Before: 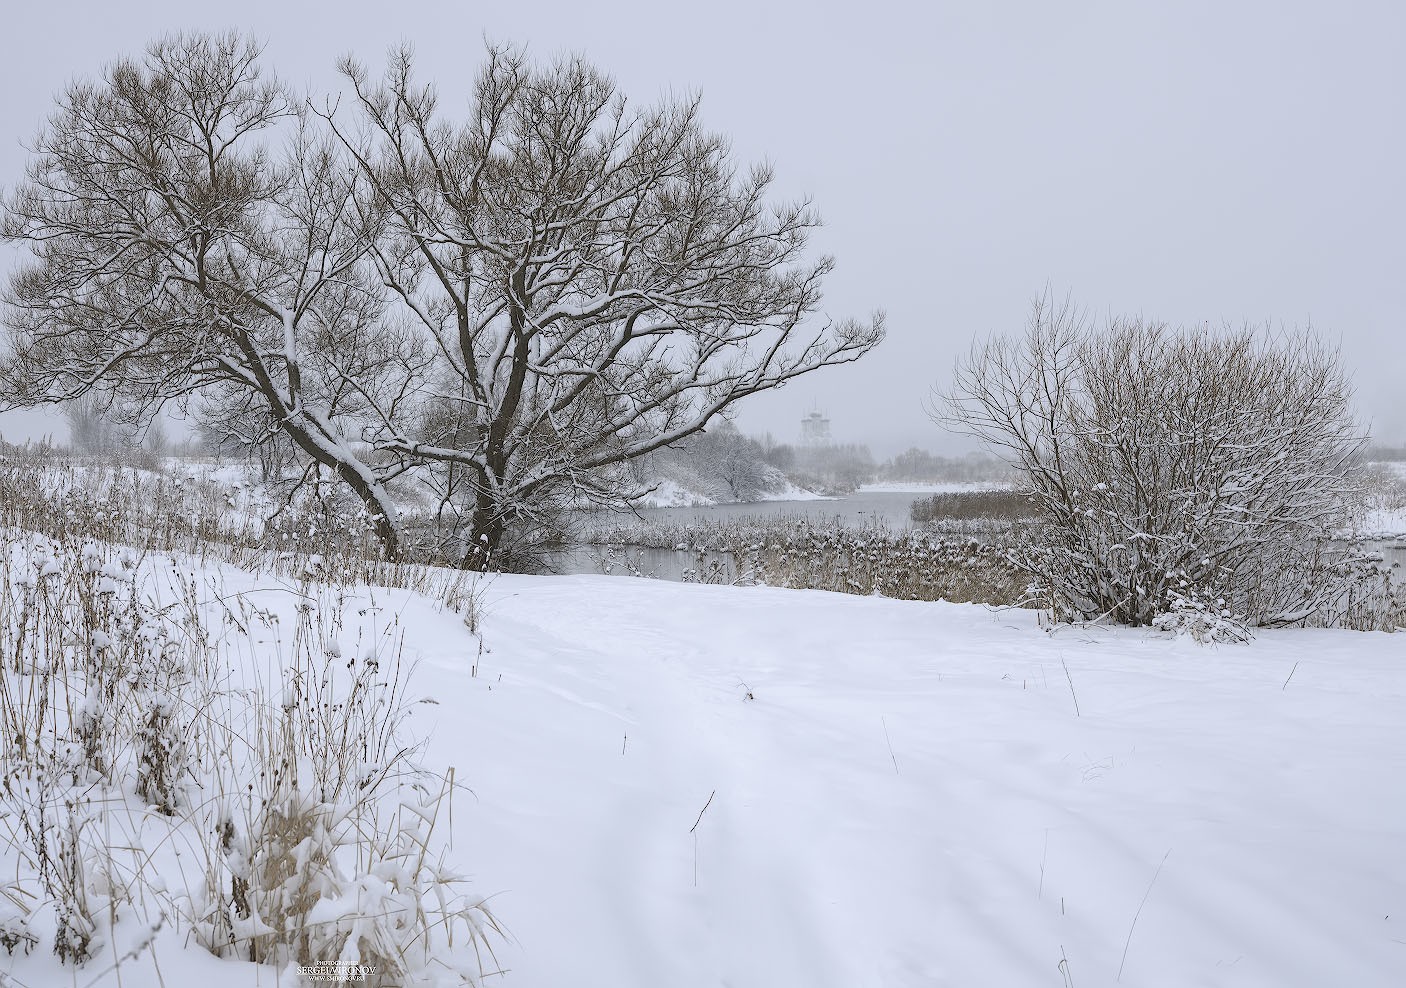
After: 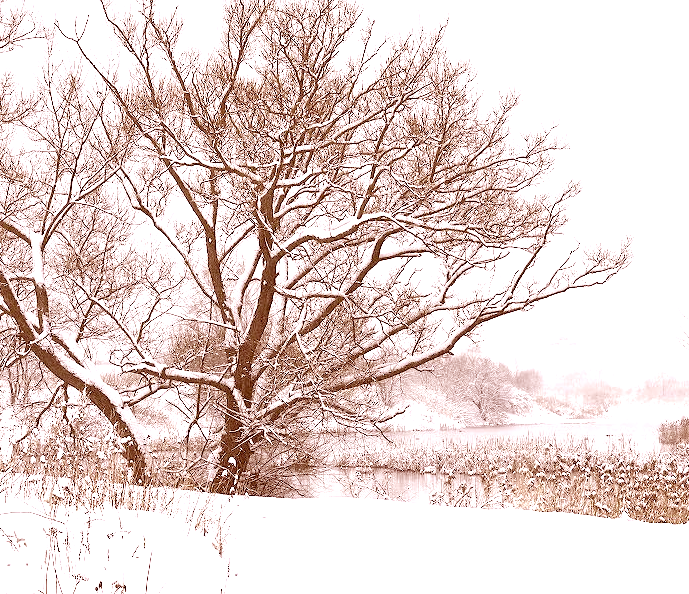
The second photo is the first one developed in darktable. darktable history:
color correction: highlights a* 9.22, highlights b* 8.52, shadows a* 39.83, shadows b* 39.61, saturation 0.783
crop: left 17.962%, top 7.821%, right 32.982%, bottom 31.971%
exposure: black level correction 0.008, exposure 1.415 EV, compensate highlight preservation false
